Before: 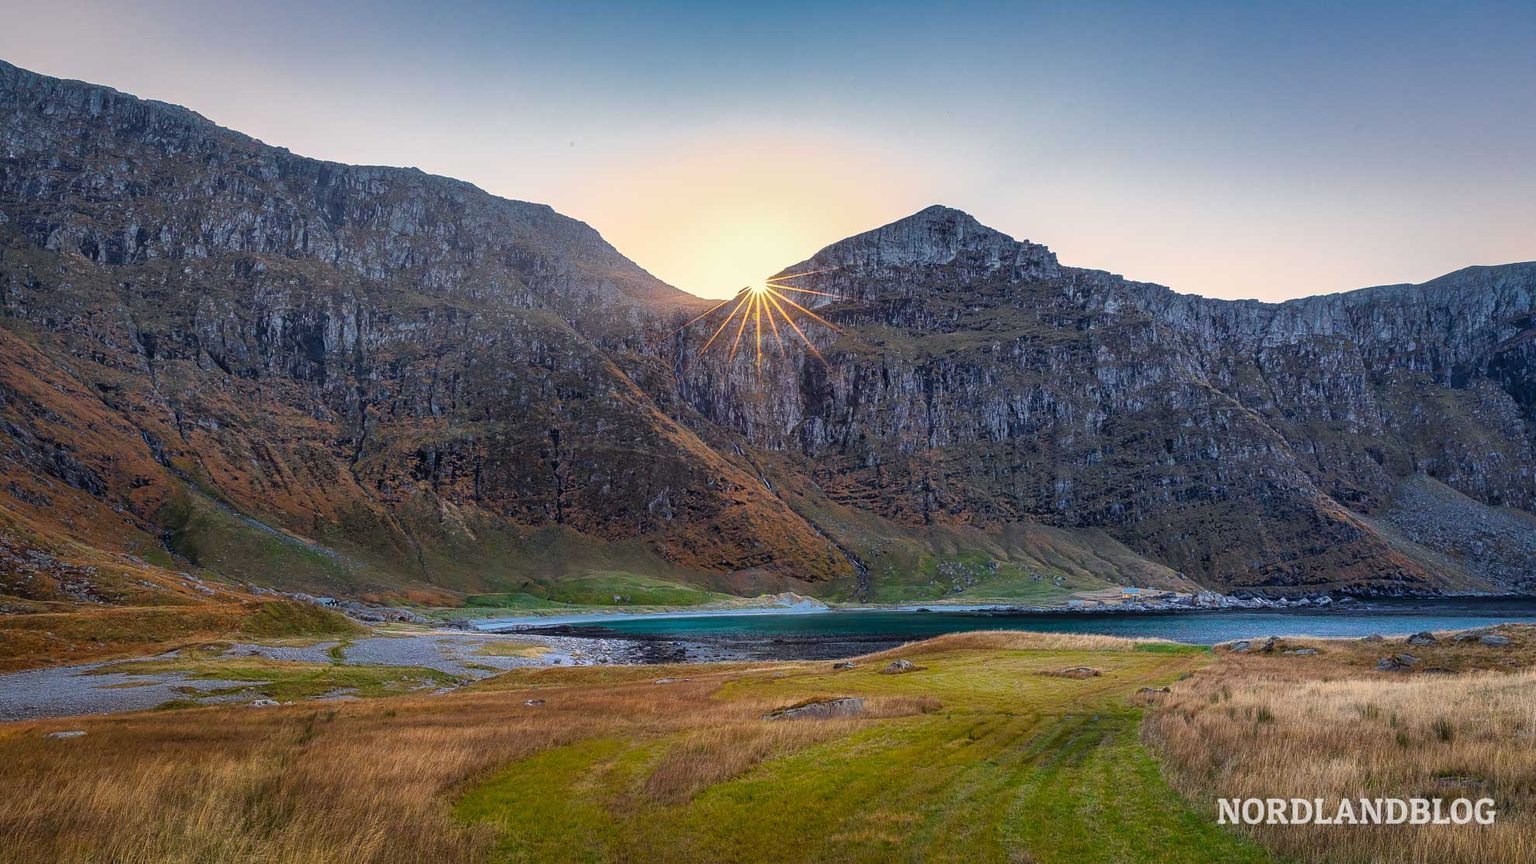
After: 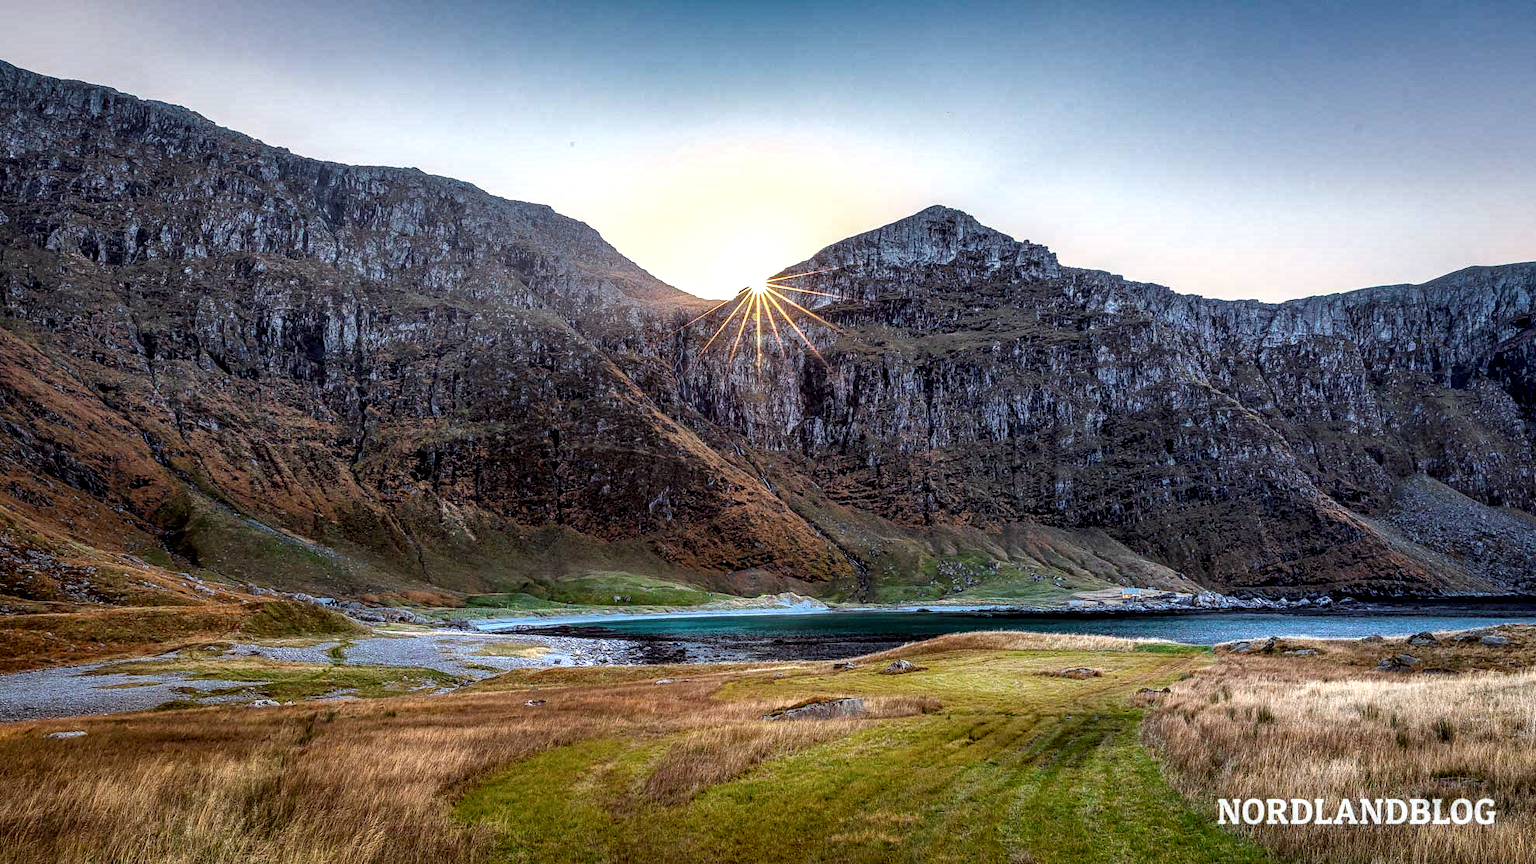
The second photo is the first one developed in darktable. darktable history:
color correction: highlights a* -3.28, highlights b* -6.24, shadows a* 3.1, shadows b* 5.19
local contrast: highlights 19%, detail 186%
